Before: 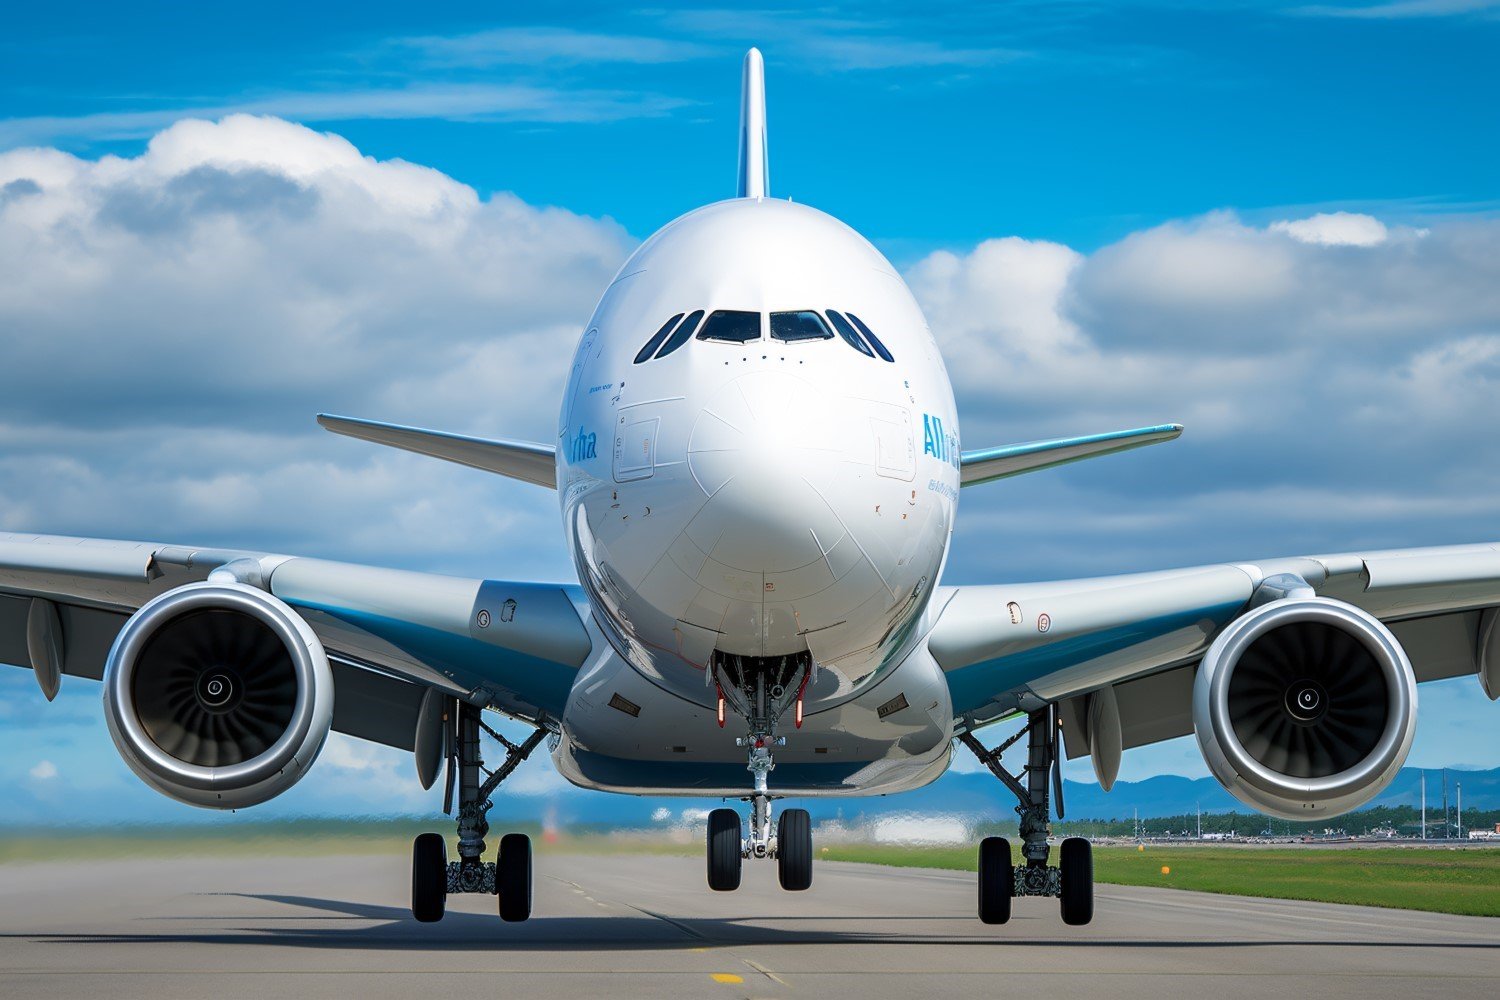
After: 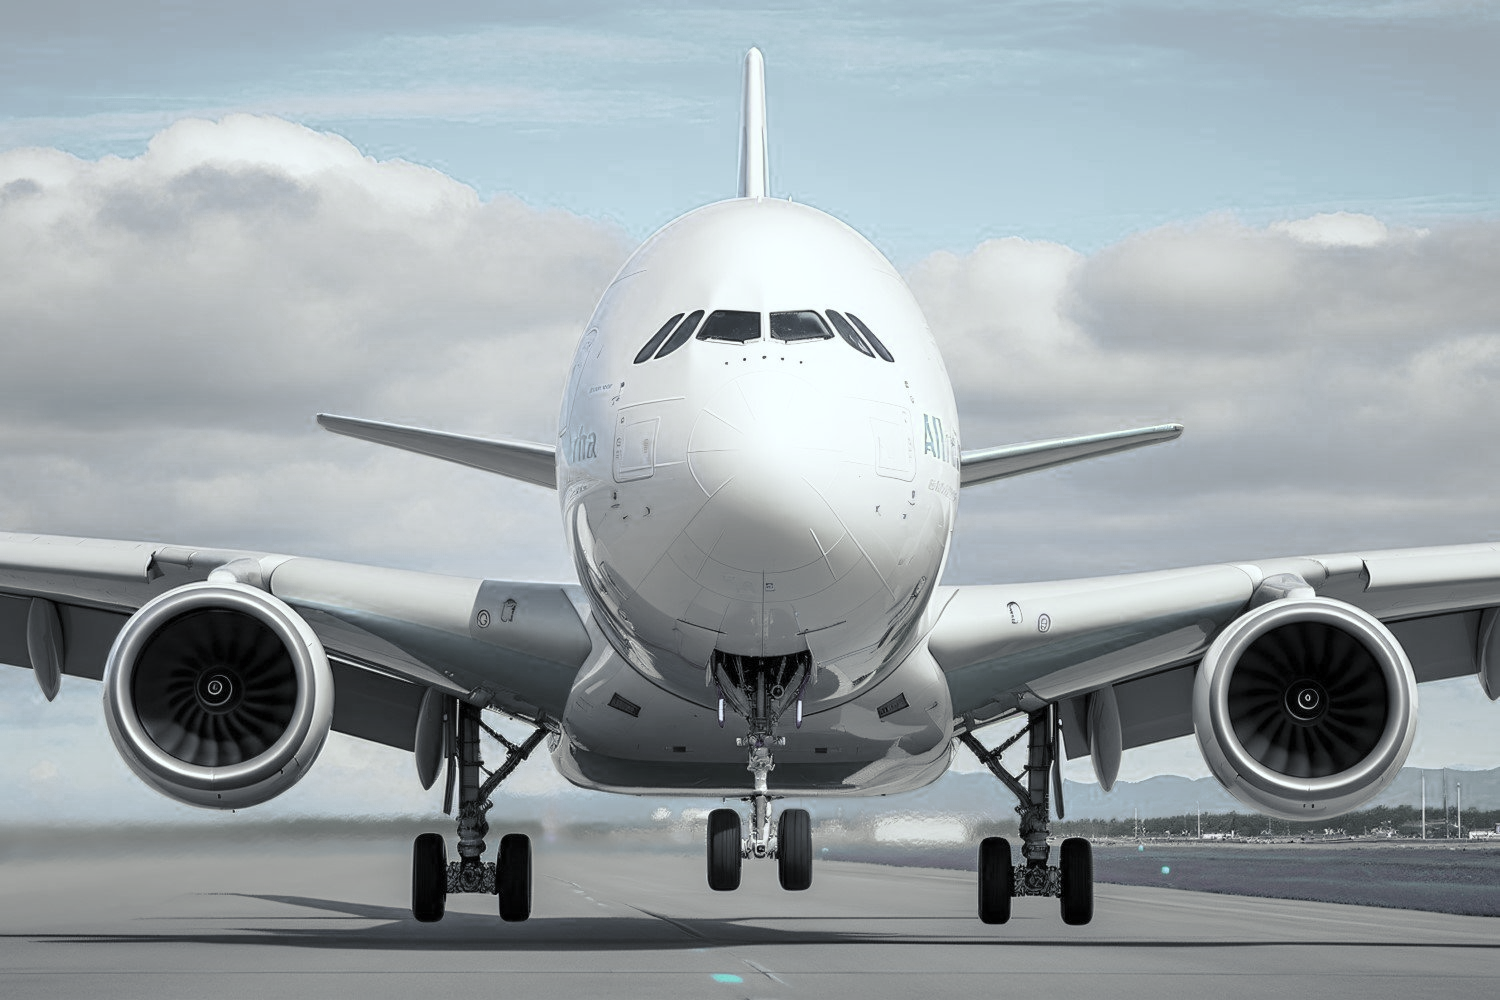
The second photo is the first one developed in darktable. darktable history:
tone curve: curves: ch0 [(0, 0) (0.003, 0.005) (0.011, 0.019) (0.025, 0.04) (0.044, 0.064) (0.069, 0.095) (0.1, 0.129) (0.136, 0.169) (0.177, 0.207) (0.224, 0.247) (0.277, 0.298) (0.335, 0.354) (0.399, 0.416) (0.468, 0.478) (0.543, 0.553) (0.623, 0.634) (0.709, 0.709) (0.801, 0.817) (0.898, 0.912) (1, 1)], preserve colors none
color look up table: target L [99.15, 85.2, 71.55, 94.74, 87.91, 75, 80.95, 90.35, 75.73, 72.44, 52.79, 62, 46.39, 50.89, 53.88, 21.05, 93.63, 90.9, 78.77, 78.95, 75.23, 77.75, 69.41, 65.41, 51.37, 60.09, 24.89, 30.79, 0, 94.96, 87.97, 91.62, 79.61, 64.73, 58.49, 61.65, 59.88, 87.32, 77.73, 49.62, 62.27, 31.24, 26.15, 25.89, 90.67, 91.83, 77.5, 75.62, 30.65], target a [-9.101, -34.43, 20.24, -8.925, 4.558, 11.2, -5.178, -13.55, -12.52, 0.041, -1.291, -2.524, 14.03, -25.72, -8.427, -0.595, -8.991, -34.64, 1.917, -7.204, -7.215, 12.66, 21.08, 12.49, -3.924, 4.528, 0.015, 6.869, 0, 0.807, 4.173, 1.56, 11.93, -1.125, 21.28, 2.98, 9.559, -2.107, 6.881, 16.16, 1.168, 14.94, 8.993, 3.175, -14.25, -6.284, 0.087, -6.242, -2.052], target b [6.689, 2.079, -36.55, 21.53, -0.017, -25.47, -6.282, 18.01, -6.098, 15.78, -24.28, 1.5, -12.46, 1.073, 7.557, -6.656, -11.6, 2.455, -12.7, -27.13, -16.53, -29.7, -42.96, -21.81, -6.398, -22.68, -3.408, -14.23, 0, -6.8, -21.03, -15.04, -27.88, 0.863, -58.48, -11.33, -30.99, -15.69, -22.99, -39.94, -9.702, -38.24, -22.14, -11.47, 1.409, -9.368, -4.28, -6.616, -5.551], num patches 49
